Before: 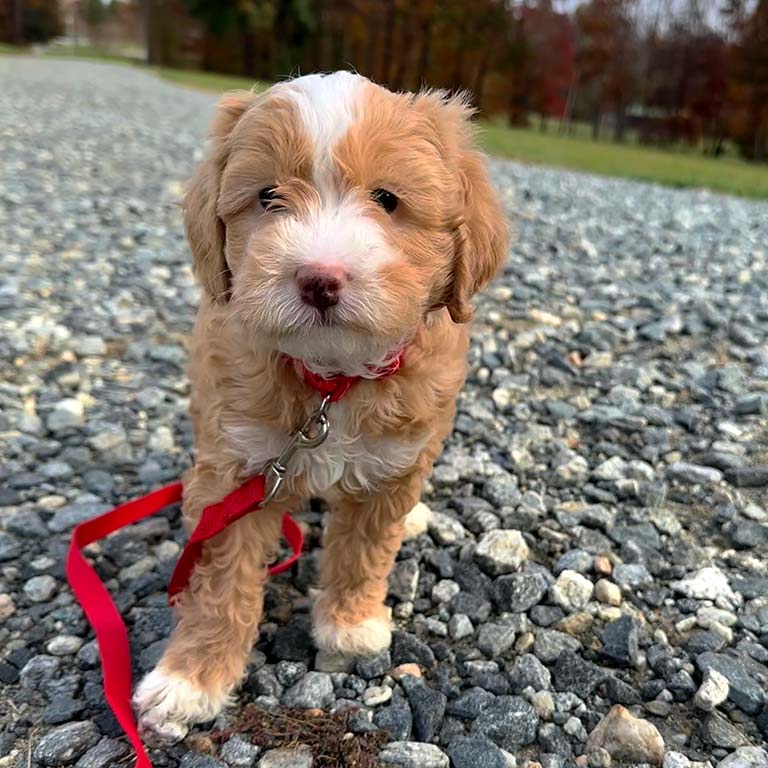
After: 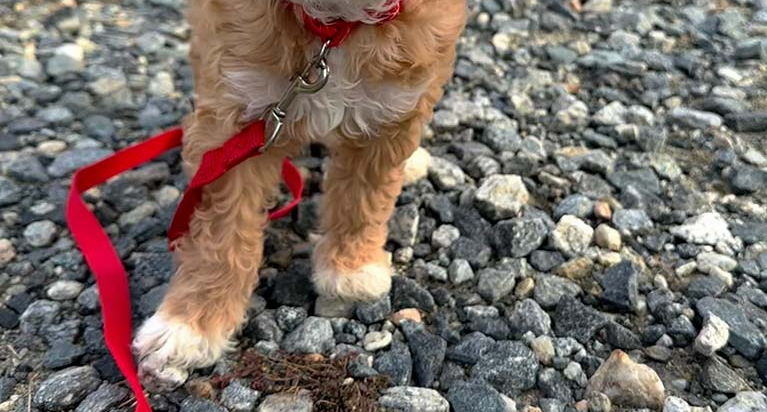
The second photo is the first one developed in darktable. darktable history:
crop and rotate: top 46.237%
exposure: exposure -0.021 EV, compensate highlight preservation false
